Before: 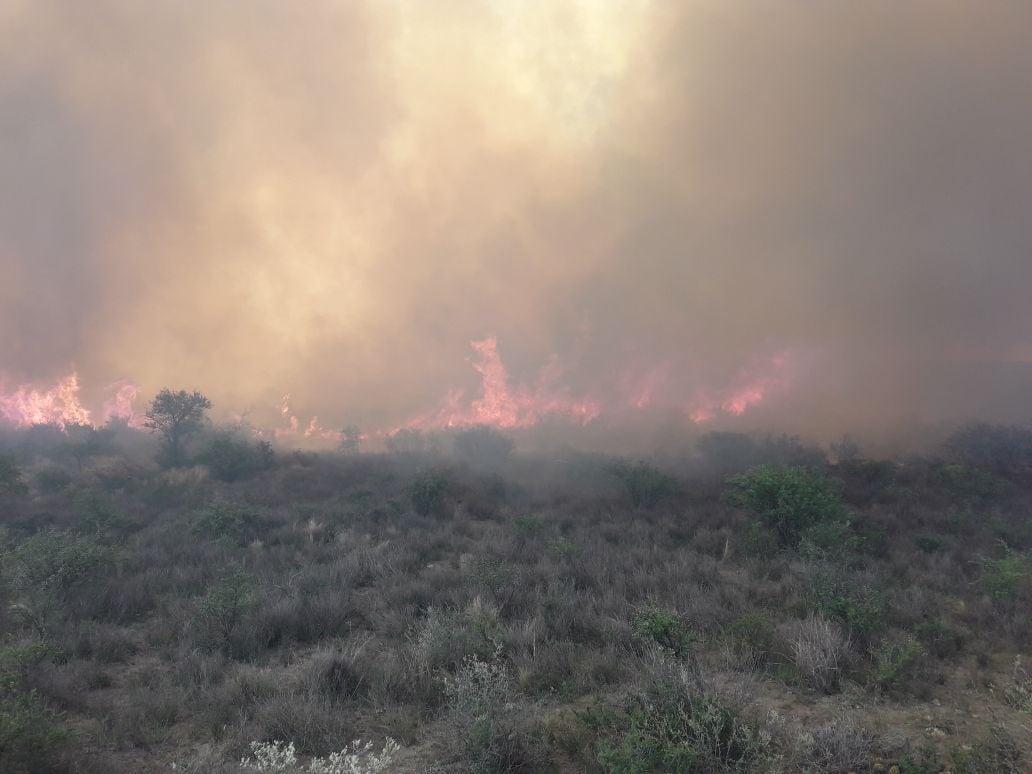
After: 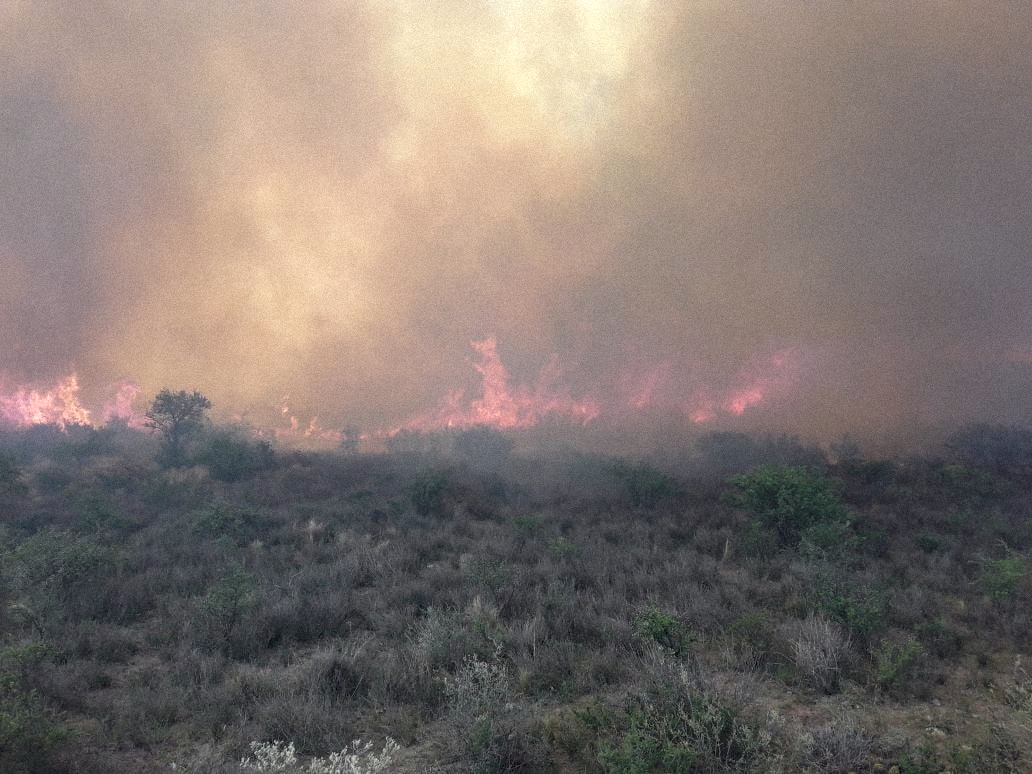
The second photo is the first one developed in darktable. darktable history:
haze removal: compatibility mode true, adaptive false
local contrast: highlights 100%, shadows 100%, detail 120%, midtone range 0.2
grain: mid-tones bias 0%
